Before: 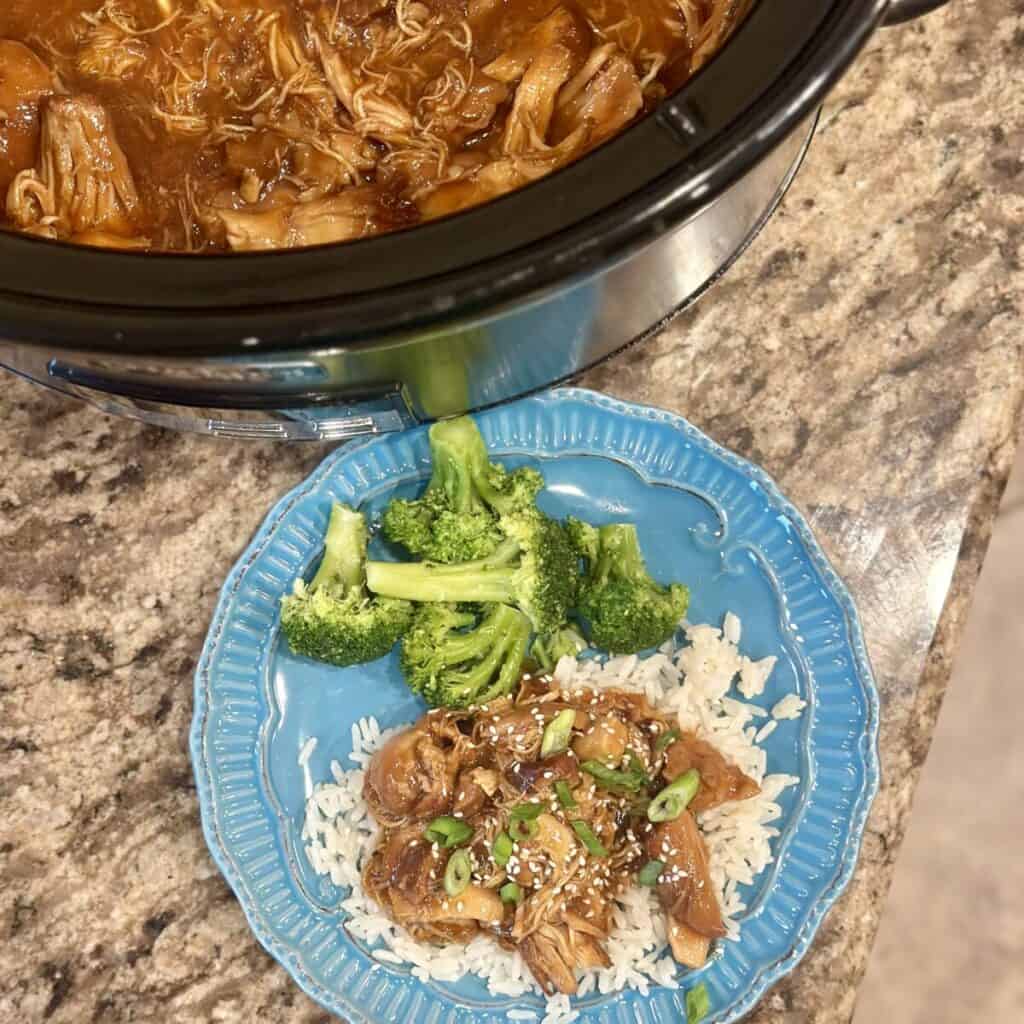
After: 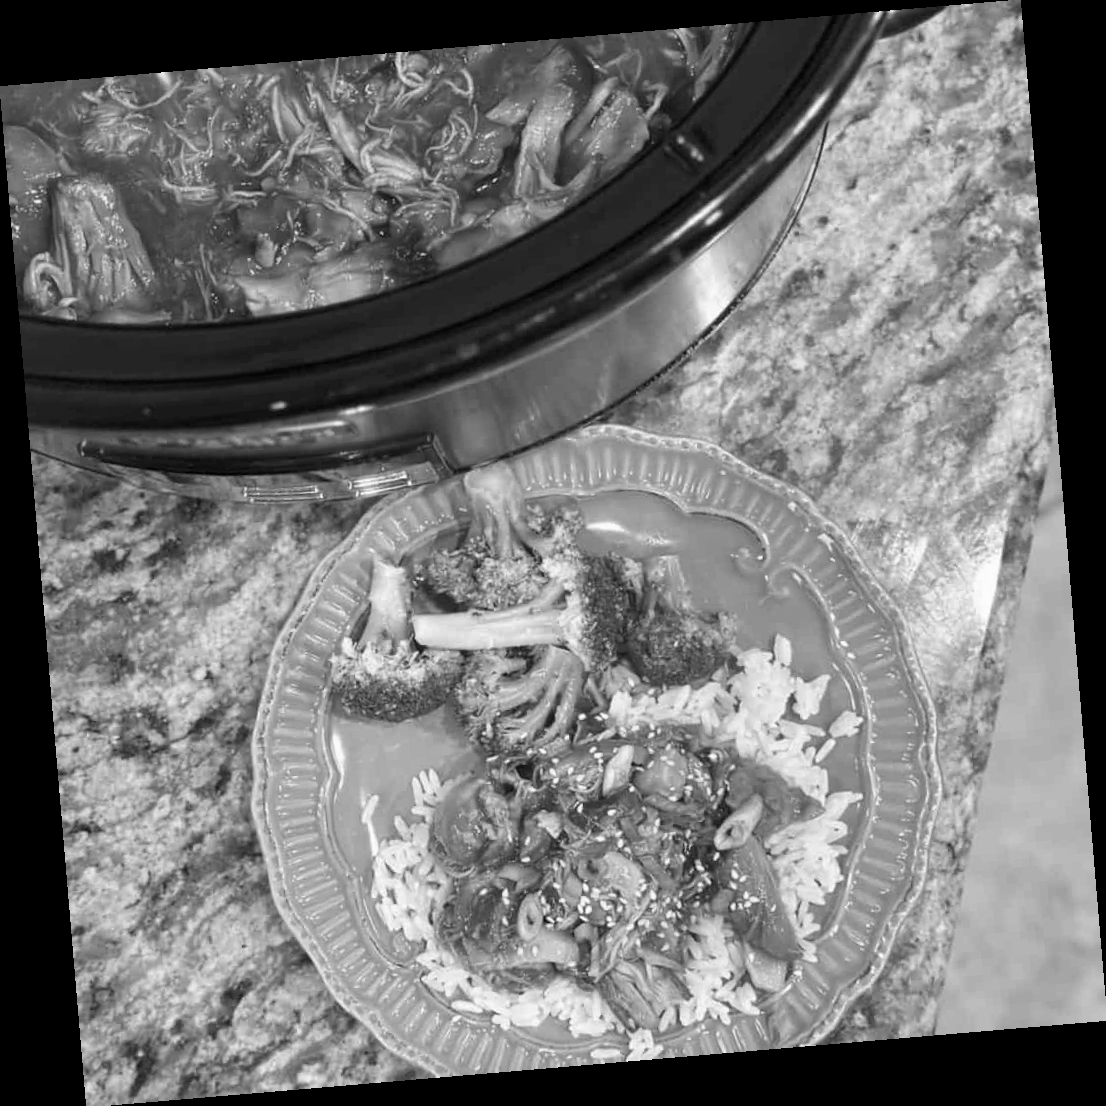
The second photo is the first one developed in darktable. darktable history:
monochrome: a -3.63, b -0.465
rotate and perspective: rotation -4.86°, automatic cropping off
color correction: highlights a* -12.64, highlights b* -18.1, saturation 0.7
white balance: red 0.931, blue 1.11
